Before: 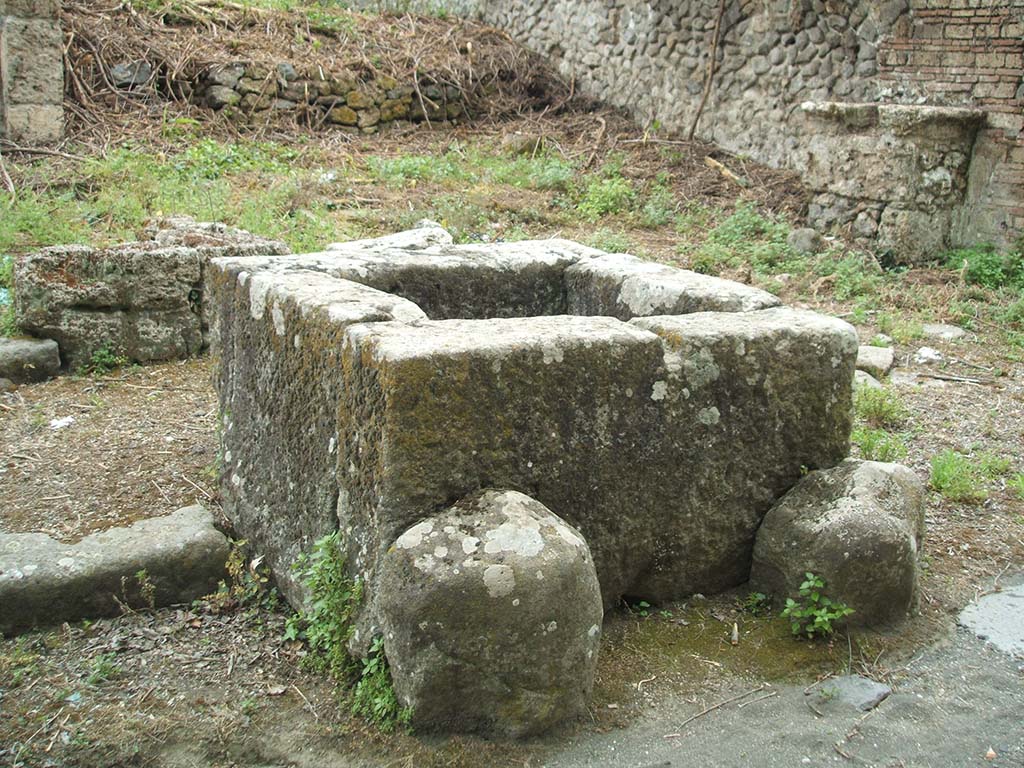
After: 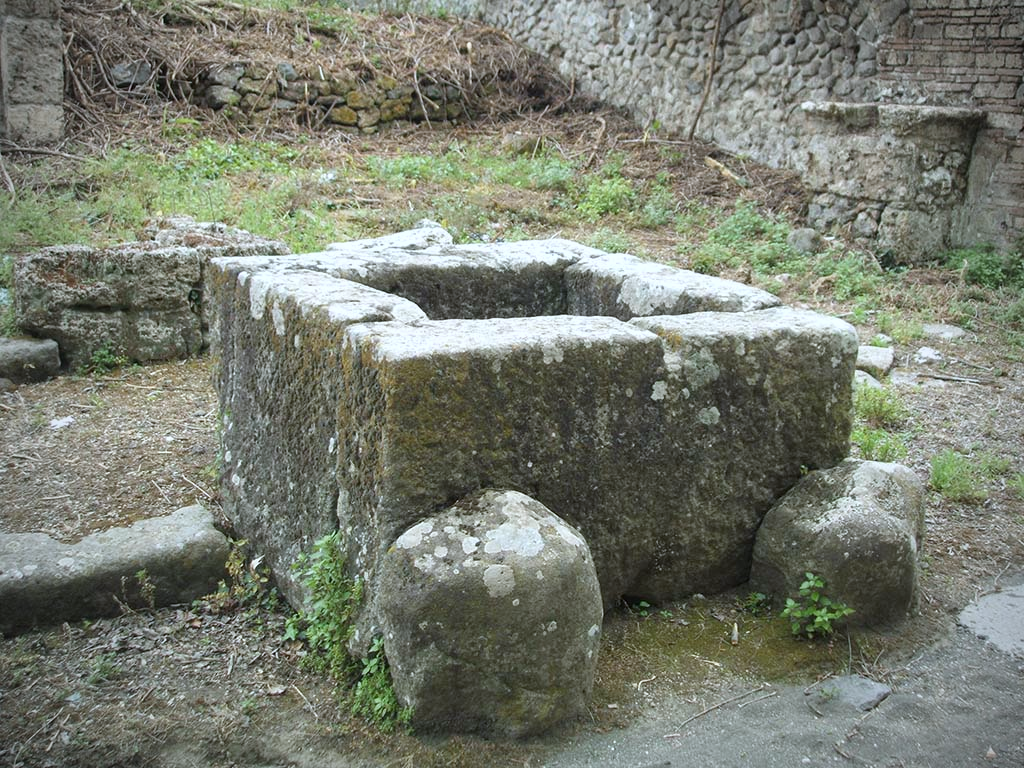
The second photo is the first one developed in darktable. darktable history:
vignetting: fall-off start 71.74%
white balance: red 0.954, blue 1.079
